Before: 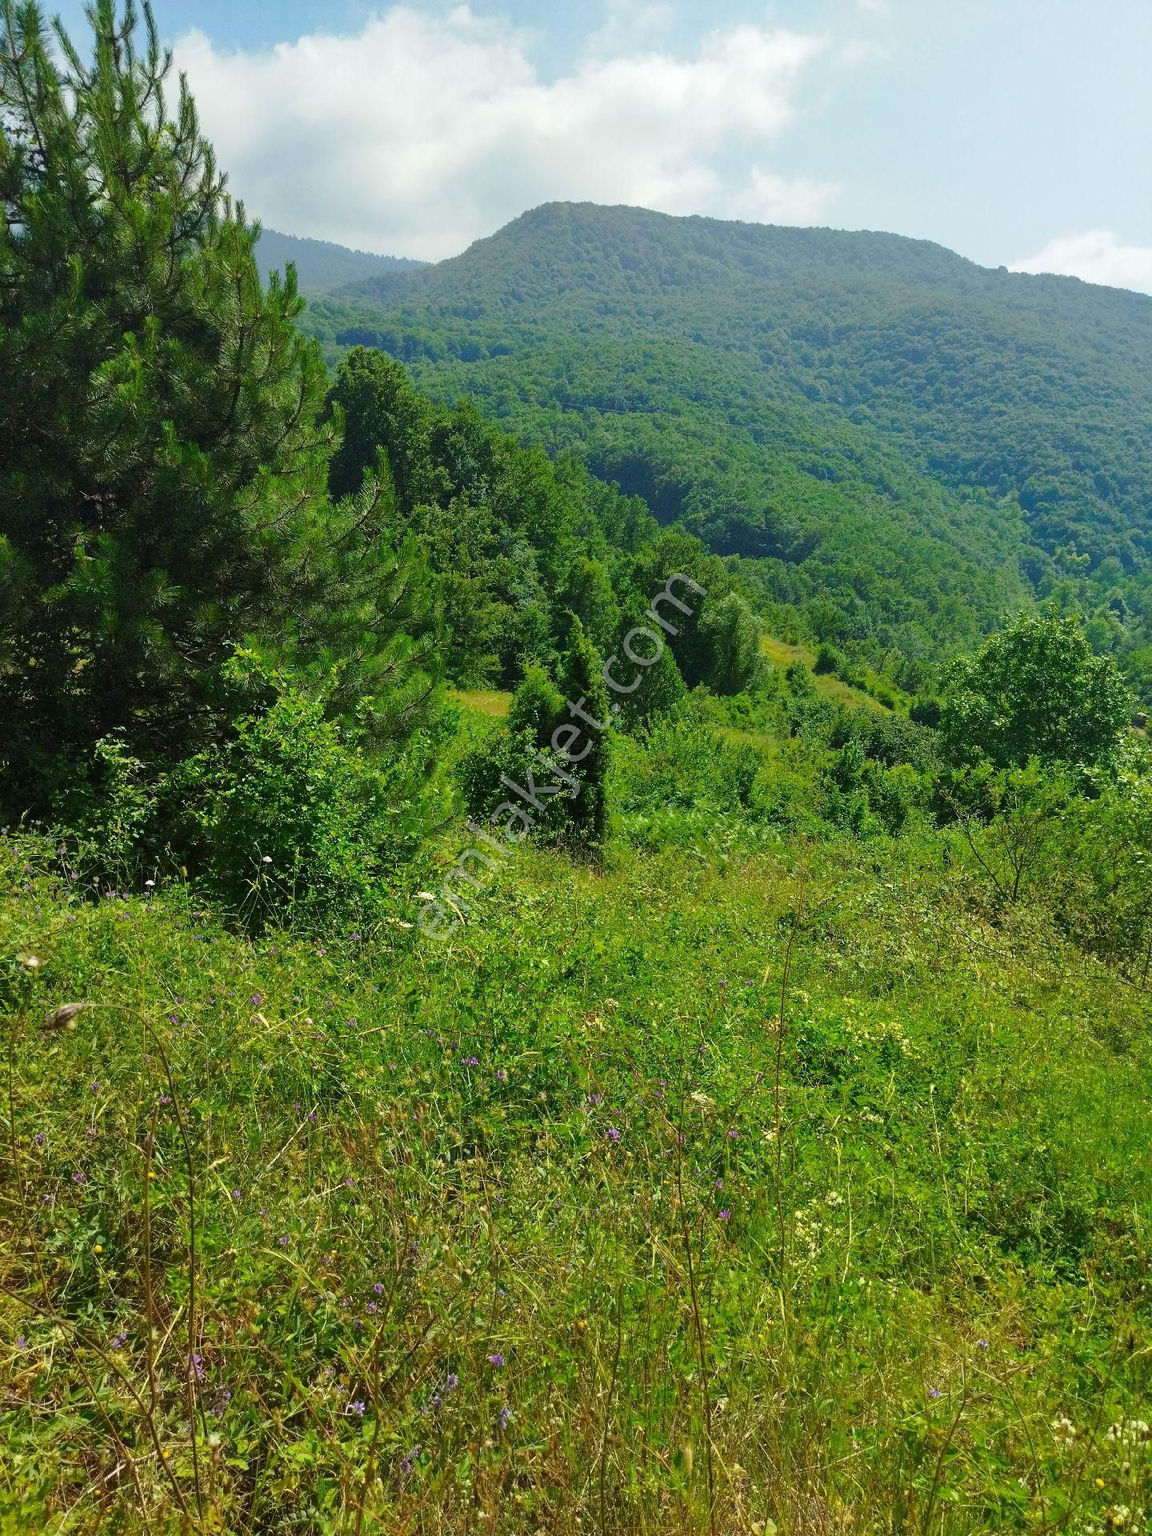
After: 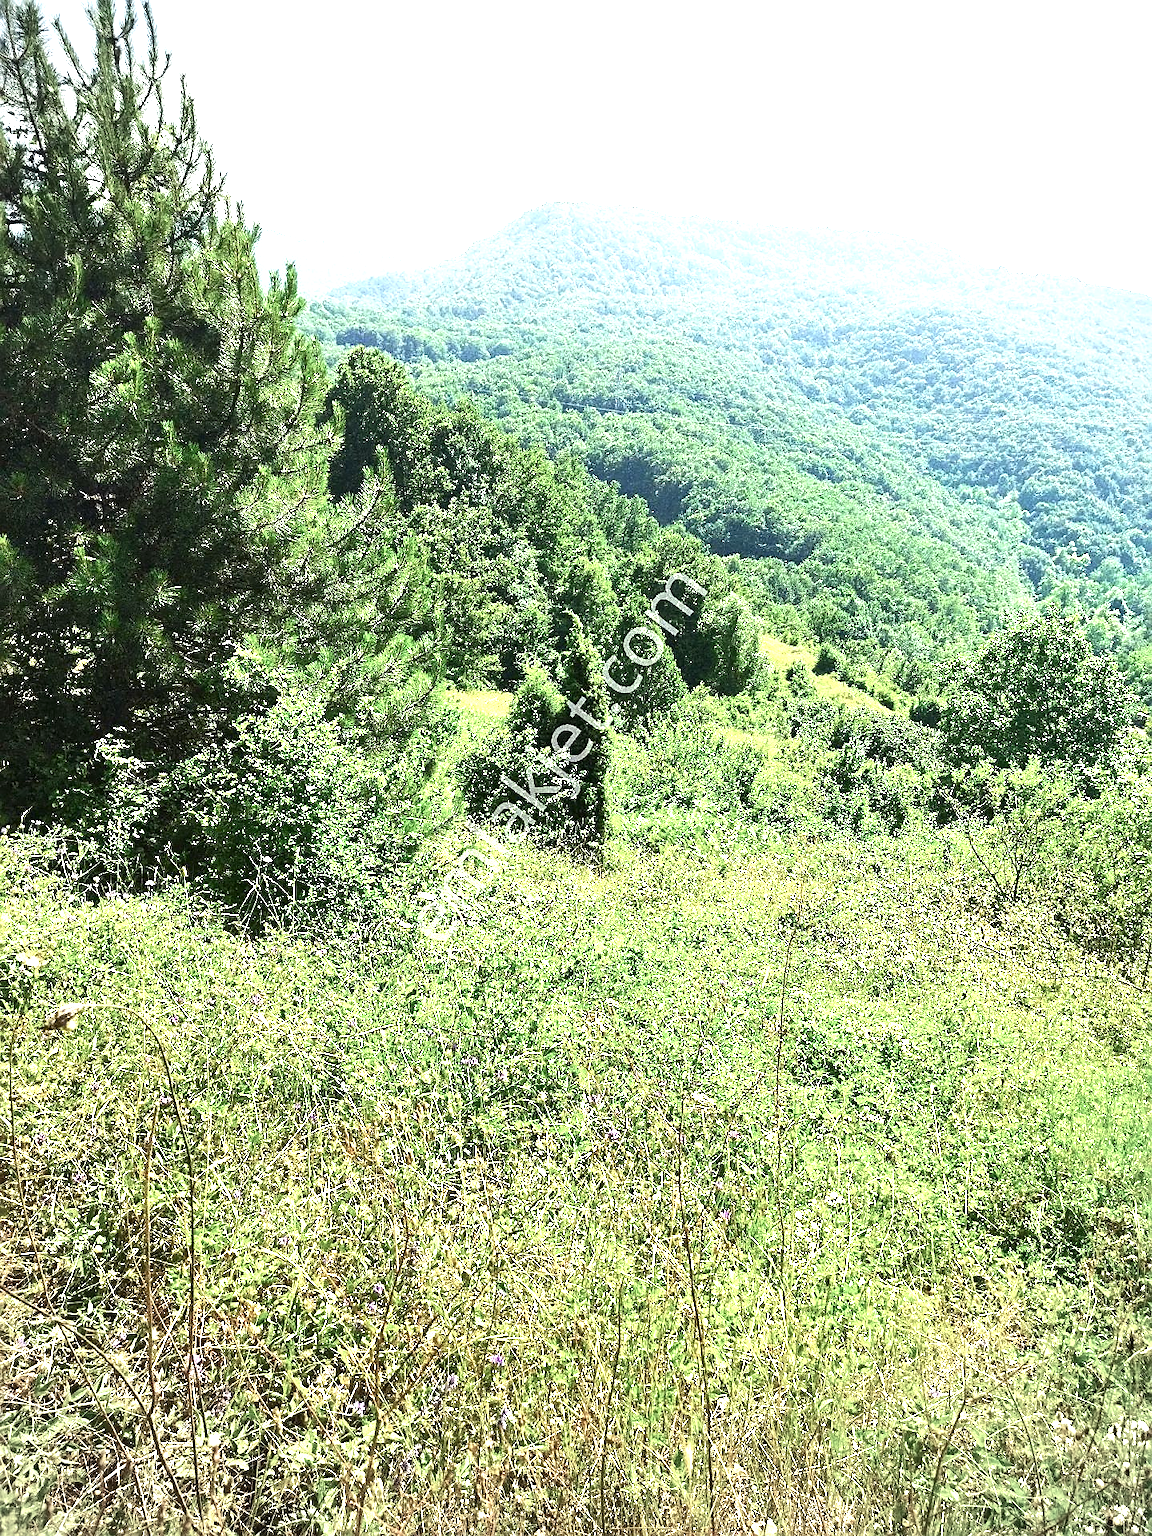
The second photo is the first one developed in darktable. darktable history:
sharpen: on, module defaults
color balance rgb: perceptual saturation grading › global saturation 0.377%, perceptual saturation grading › highlights -31.43%, perceptual saturation grading › mid-tones 5.394%, perceptual saturation grading › shadows 18.244%, perceptual brilliance grading › highlights 14.541%, perceptual brilliance grading › mid-tones -5.452%, perceptual brilliance grading › shadows -27.129%
exposure: black level correction 0, exposure 1.663 EV, compensate highlight preservation false
vignetting: on, module defaults
contrast brightness saturation: contrast 0.114, saturation -0.153
